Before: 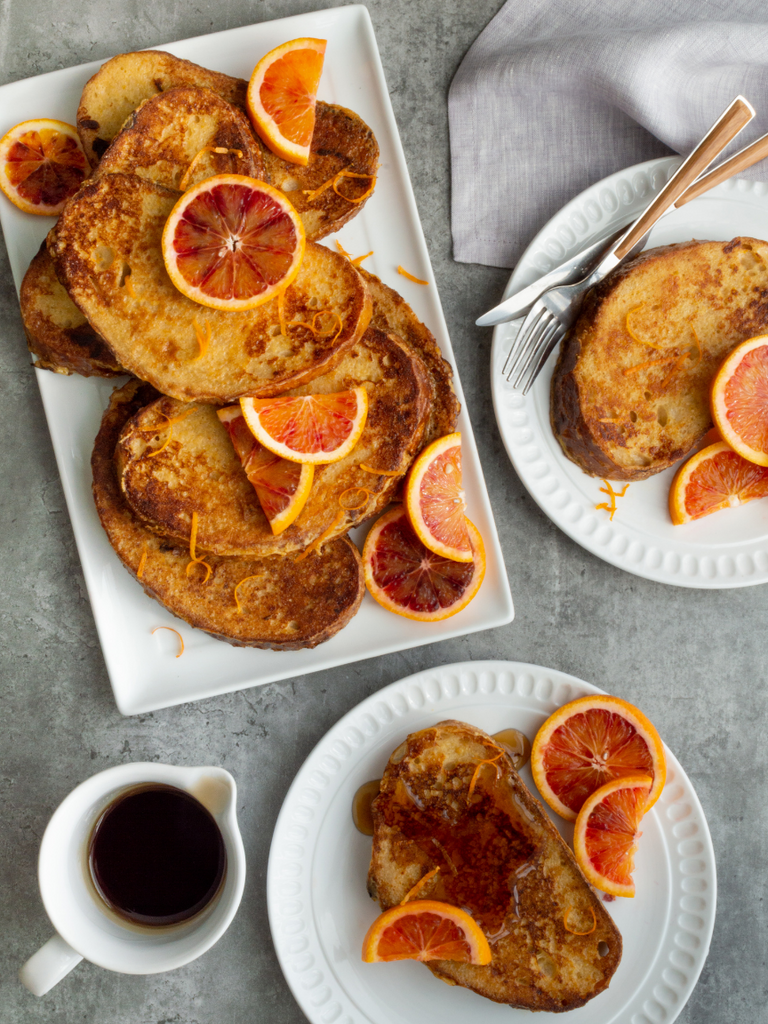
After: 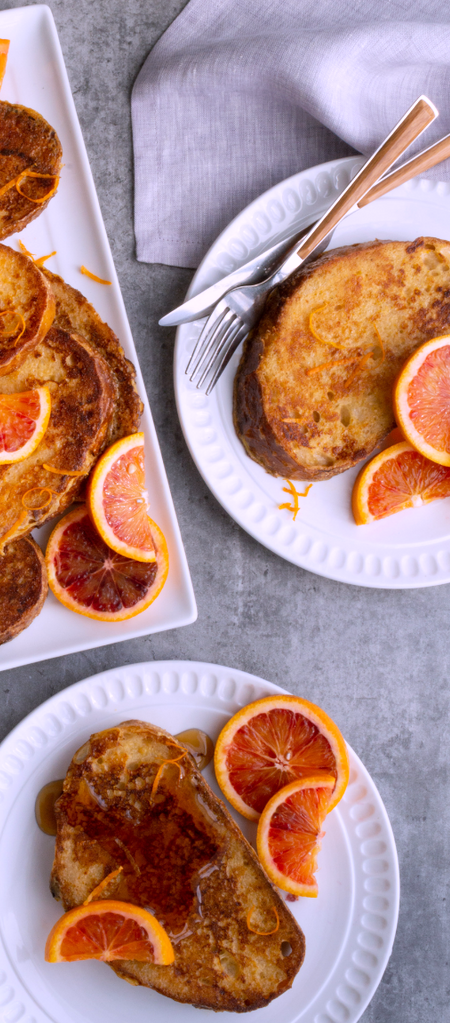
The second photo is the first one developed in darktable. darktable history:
white balance: red 1.042, blue 1.17
crop: left 41.402%
